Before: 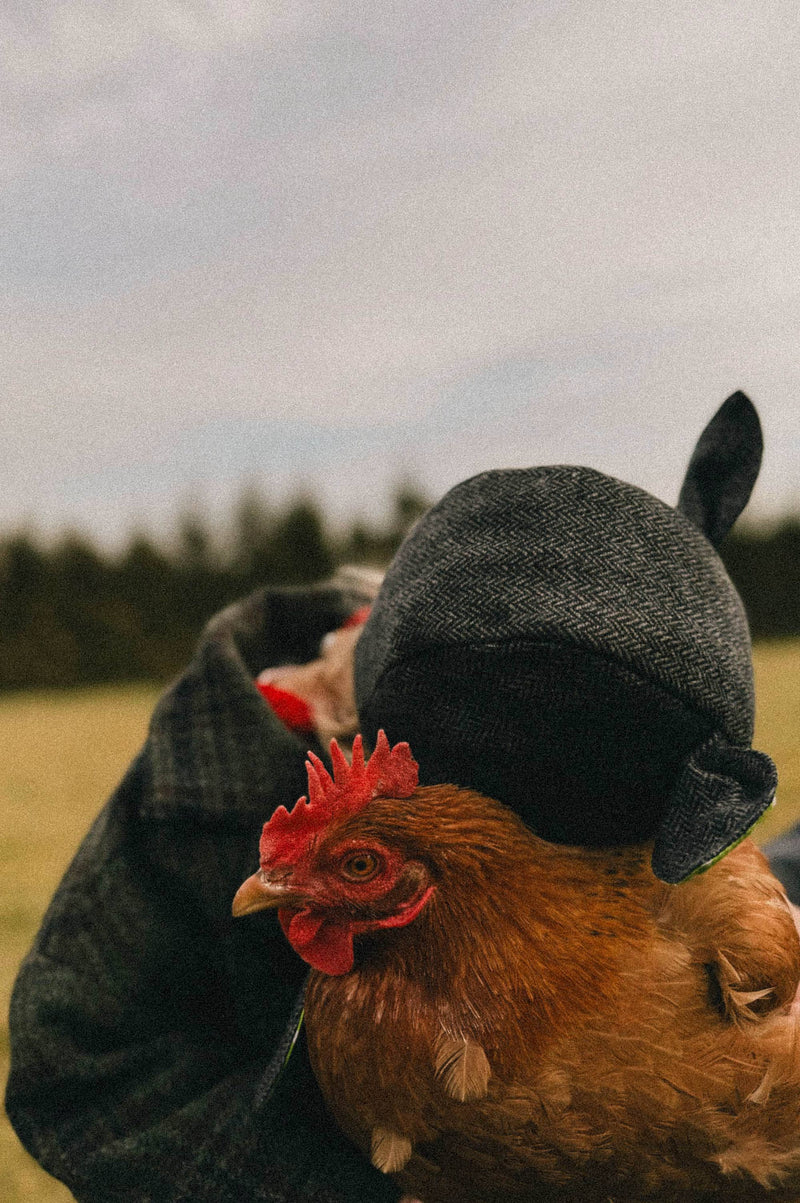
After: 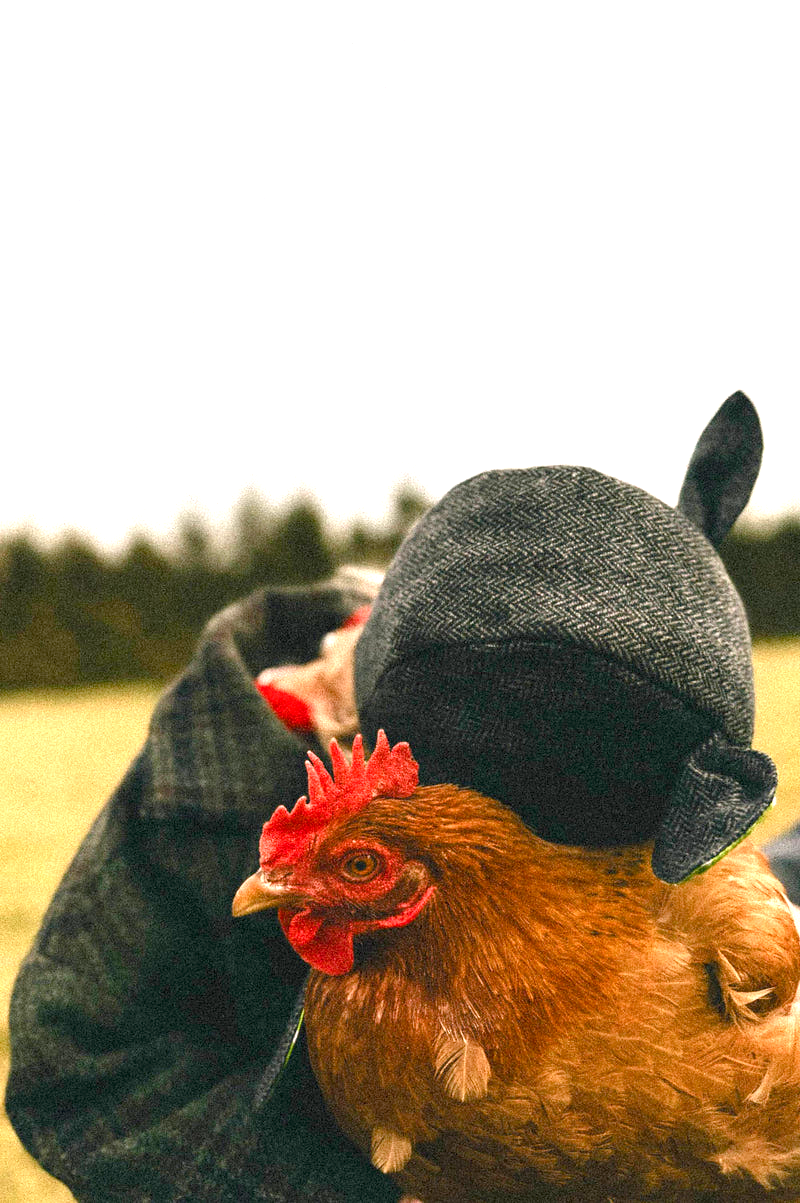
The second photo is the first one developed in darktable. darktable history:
color balance rgb: perceptual saturation grading › global saturation 20%, perceptual saturation grading › highlights -25%, perceptual saturation grading › shadows 25%
exposure: exposure 1.5 EV, compensate highlight preservation false
